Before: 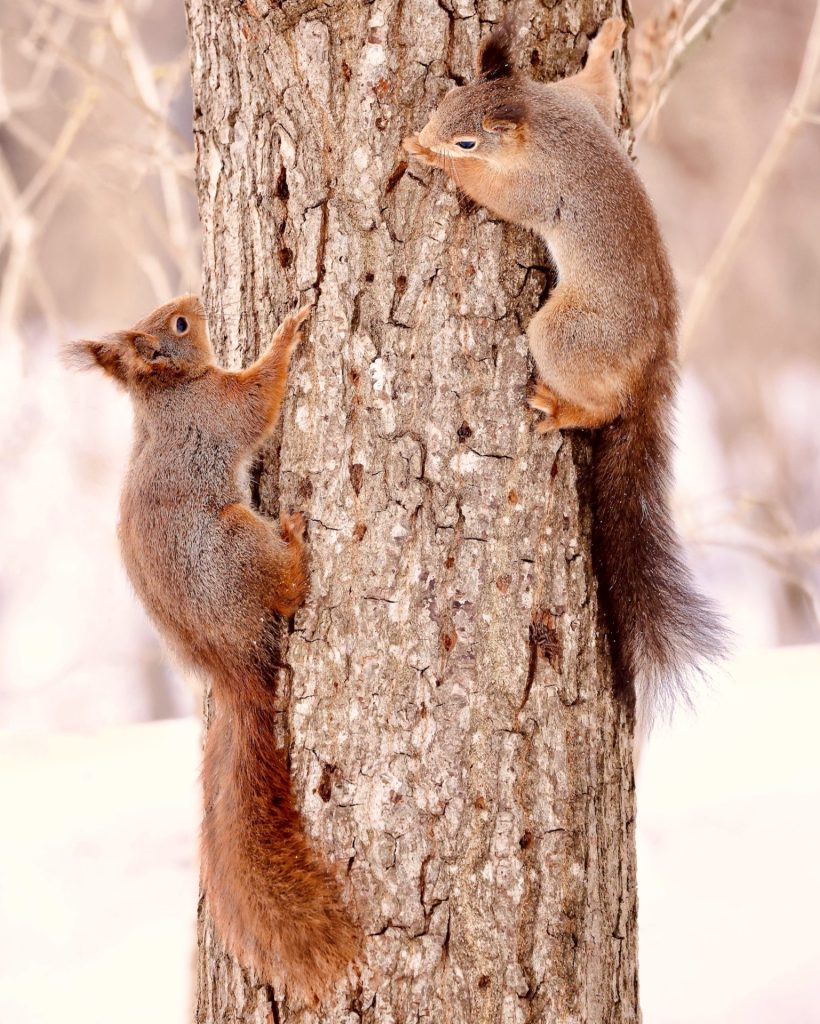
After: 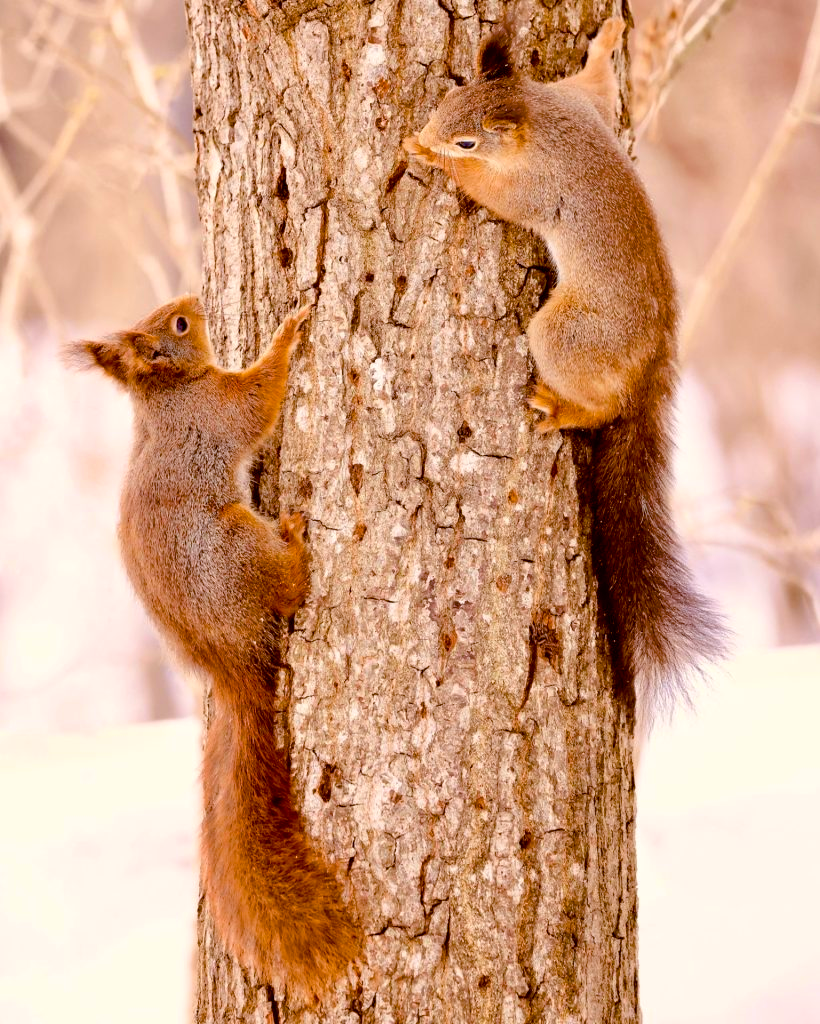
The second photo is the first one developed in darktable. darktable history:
color balance rgb: global offset › chroma 0.395%, global offset › hue 31.3°, perceptual saturation grading › global saturation 31.229%, global vibrance 11.237%
